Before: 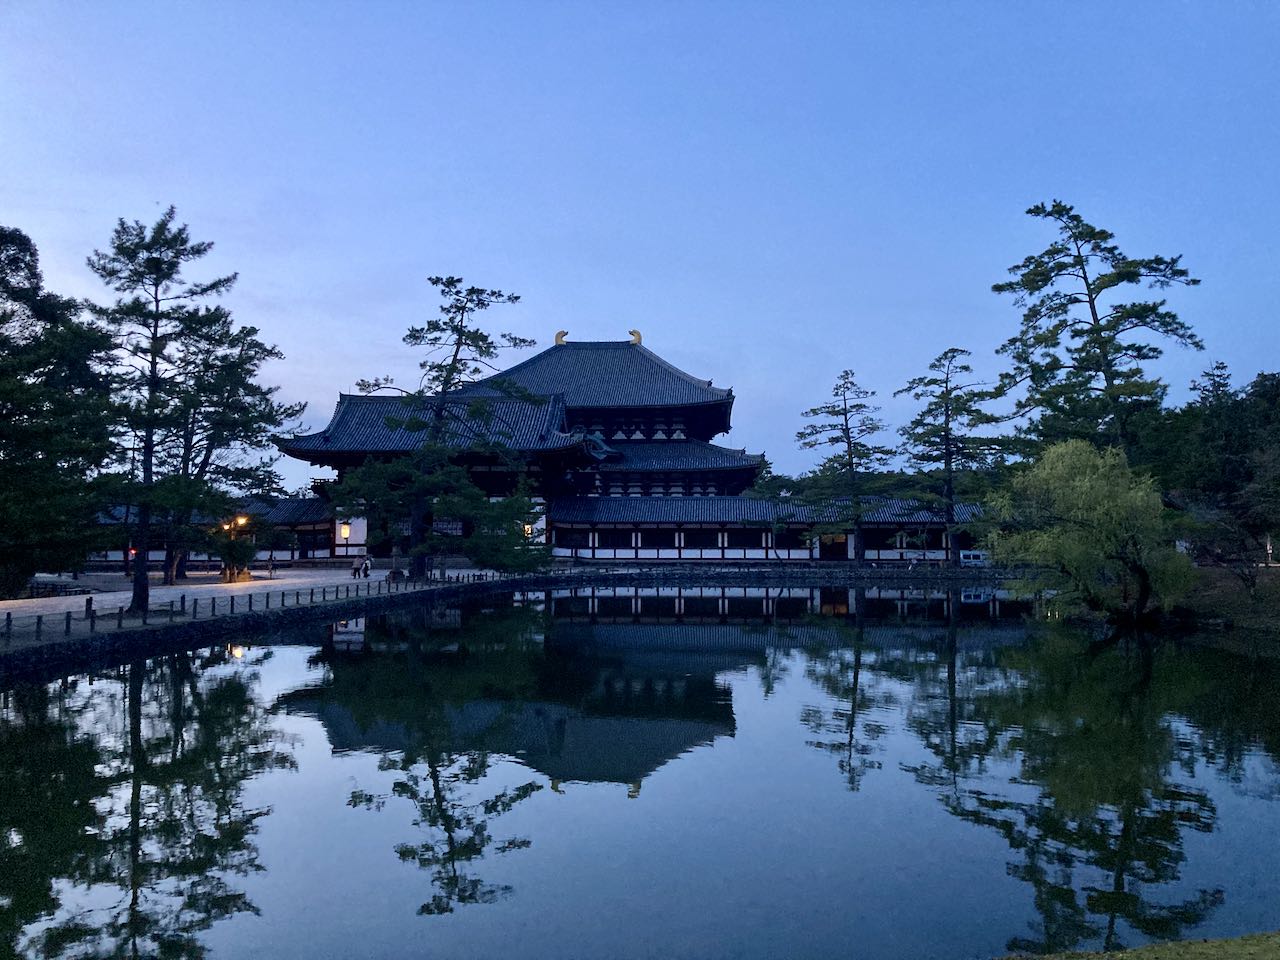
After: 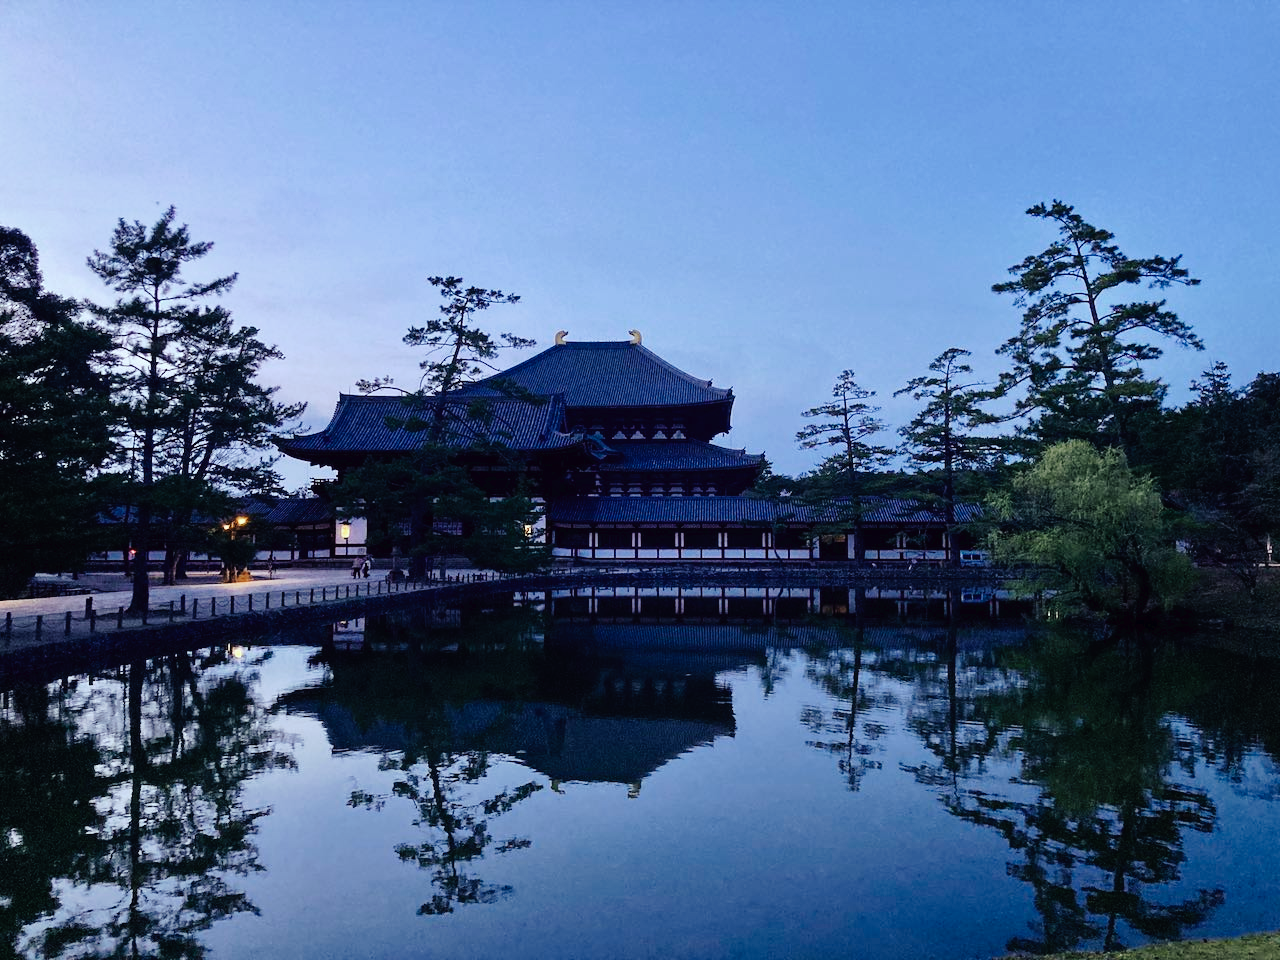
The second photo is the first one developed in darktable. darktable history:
tone curve: curves: ch0 [(0, 0) (0.003, 0.013) (0.011, 0.016) (0.025, 0.021) (0.044, 0.029) (0.069, 0.039) (0.1, 0.056) (0.136, 0.085) (0.177, 0.14) (0.224, 0.201) (0.277, 0.28) (0.335, 0.372) (0.399, 0.475) (0.468, 0.567) (0.543, 0.643) (0.623, 0.722) (0.709, 0.801) (0.801, 0.859) (0.898, 0.927) (1, 1)], preserve colors none
color look up table: target L [97.81, 85.46, 88.1, 86.78, 85.29, 71.28, 60.03, 53.77, 61.69, 43.94, 35.31, 21.19, 200.93, 73.45, 69.27, 65.06, 63.15, 55.3, 58.75, 48.67, 48.57, 39.63, 30.22, 23.1, 23.29, 94.34, 80.31, 76.22, 66.06, 54.27, 56.7, 60.25, 48.25, 40.74, 34.44, 37.46, 32.26, 37.34, 28.84, 19.05, 10.47, 4.777, 1.258, 88.47, 72.9, 63.83, 62.34, 41.09, 40.18], target a [-15.02, -28.34, -12.21, -41.75, -56.18, -57.85, -31.89, -51, -21.2, -14.13, -26.29, -19.43, 0, 25.98, 18.12, 9.552, 42.52, 8.482, 6.122, 67.16, 33.84, 49.08, 3.219, 10.96, 32.39, -5.26, 20.91, 47.72, 27.3, 9.229, 49.46, 81.04, 52.67, 20.6, 1.87, 30.5, 19.73, 55.25, 29.21, 32.31, 23.46, 26.74, 6.491, -42.71, -32.45, -12.39, -16.86, -12.22, -17.81], target b [31.21, 38.96, 80.09, 68.89, -2.16, 23.39, 31.17, 42.49, 10.05, 36.1, 25.47, 17.07, -0.001, 28.27, 52.28, 61.88, 14.26, 32.46, 4.108, 34.56, 41.85, 13.44, 9.282, 26.69, 23.87, 1.043, -20.77, -34.67, -4.436, -38.84, -7.972, -58.83, -34.69, -72.24, -36.65, -48.9, -23.18, -47.29, -4.963, -54.22, -4.93, -35.02, -7.748, -10.2, -26.46, -15.83, -43.59, -25.13, -8.832], num patches 49
